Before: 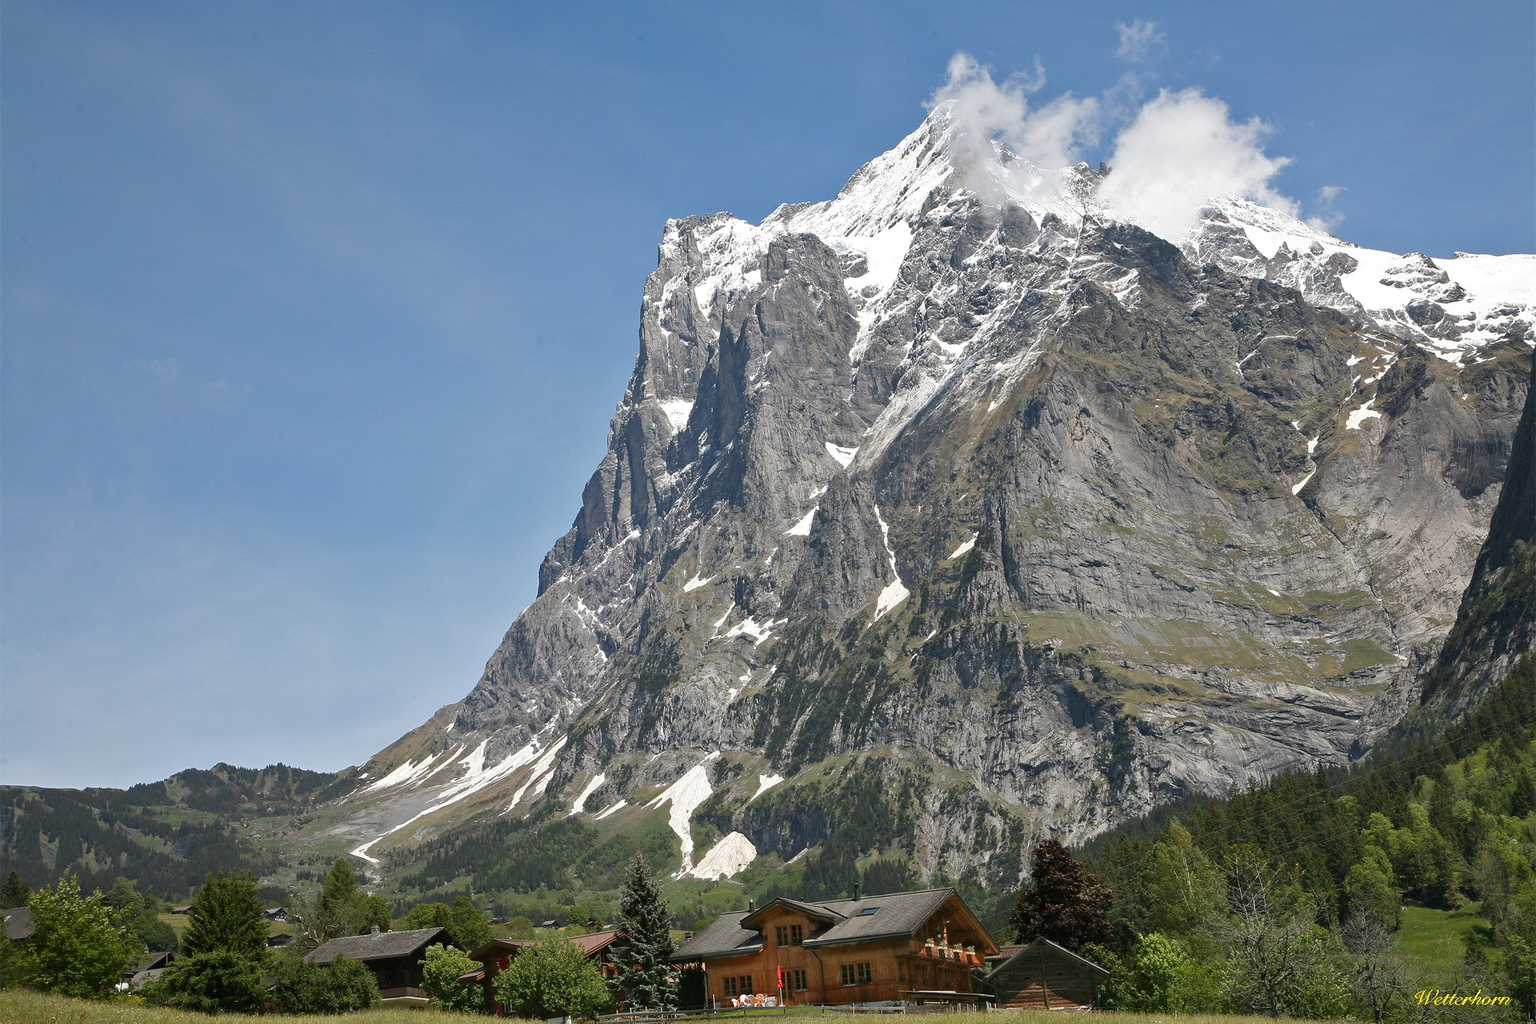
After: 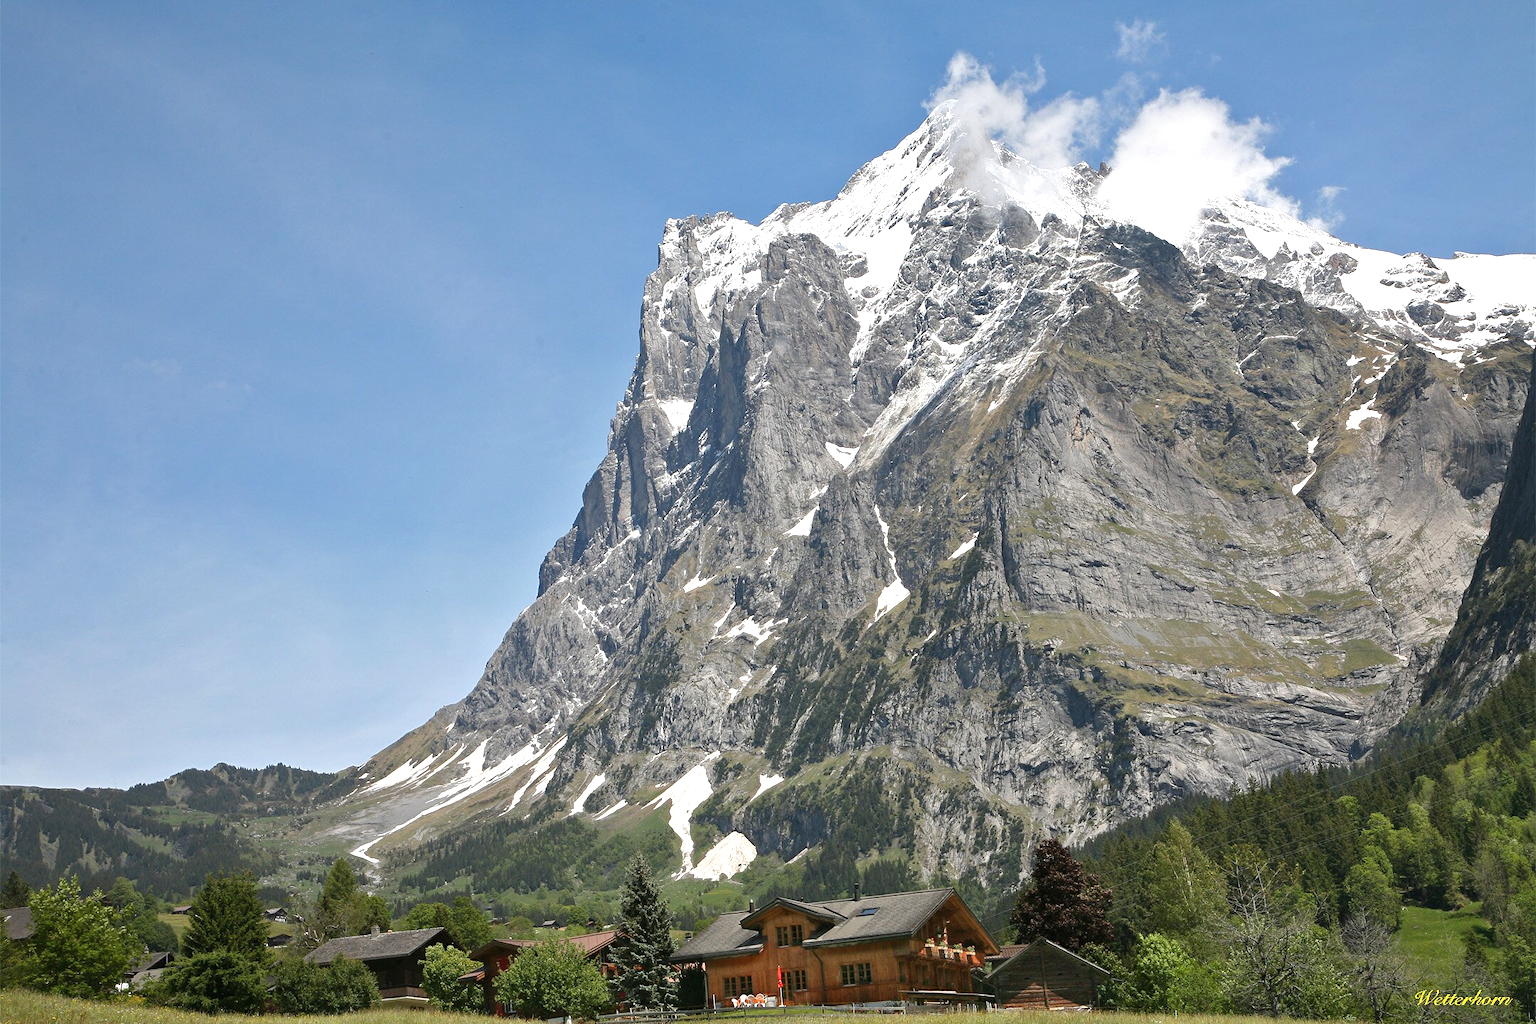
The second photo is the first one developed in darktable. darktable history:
exposure: exposure 0.406 EV, compensate exposure bias true, compensate highlight preservation false
